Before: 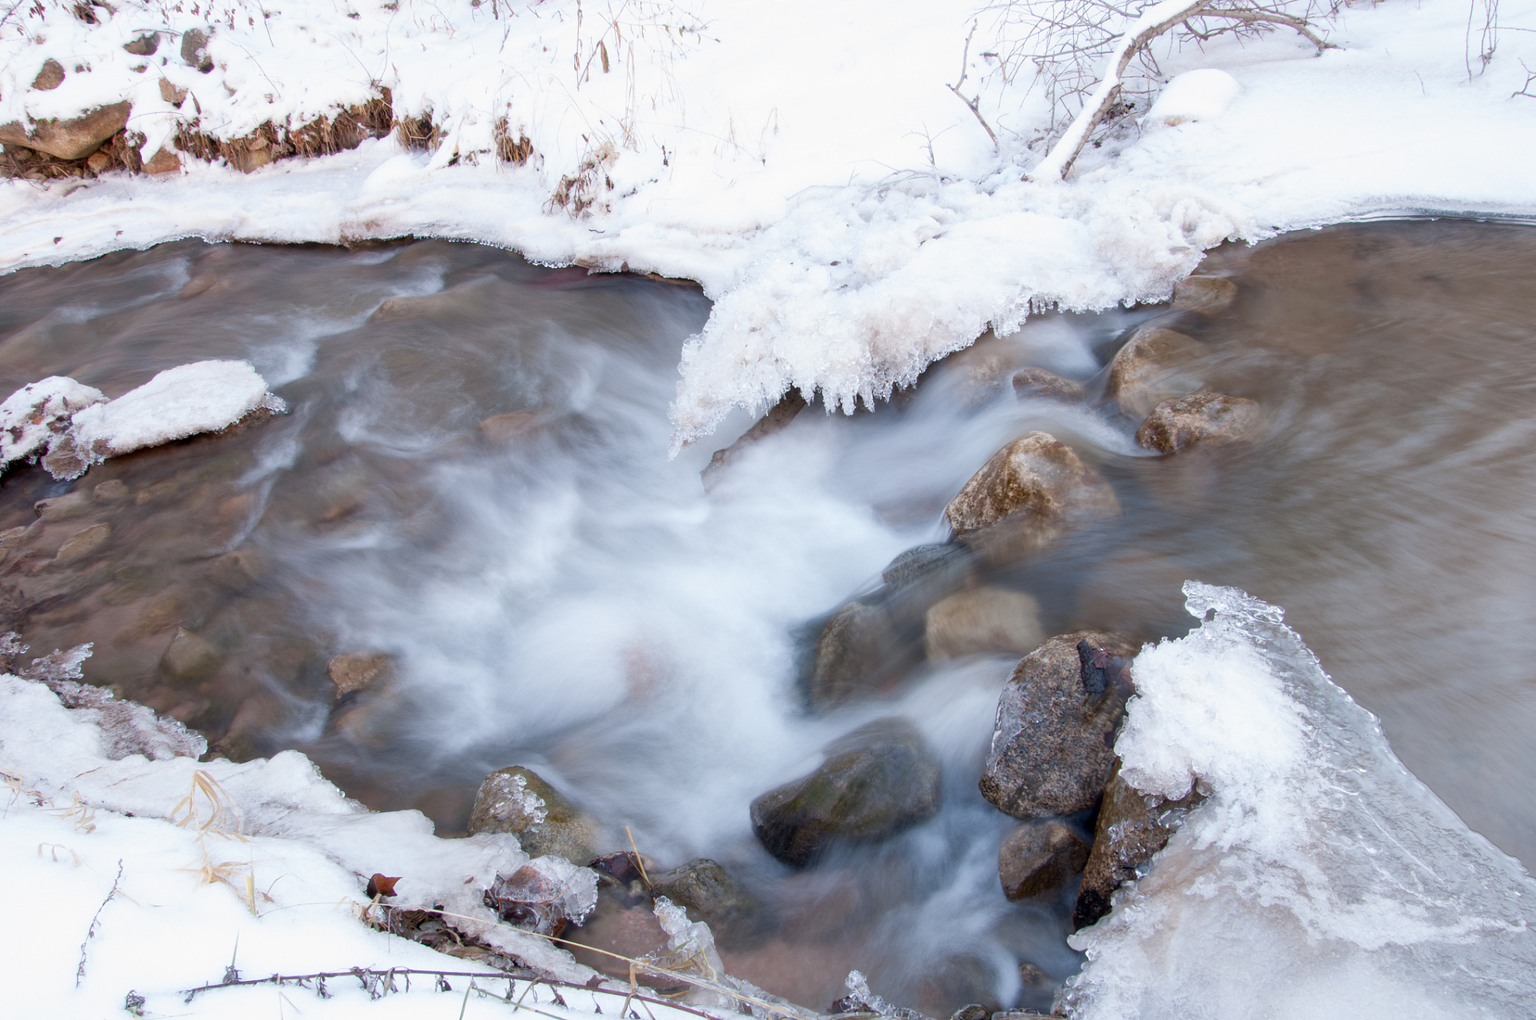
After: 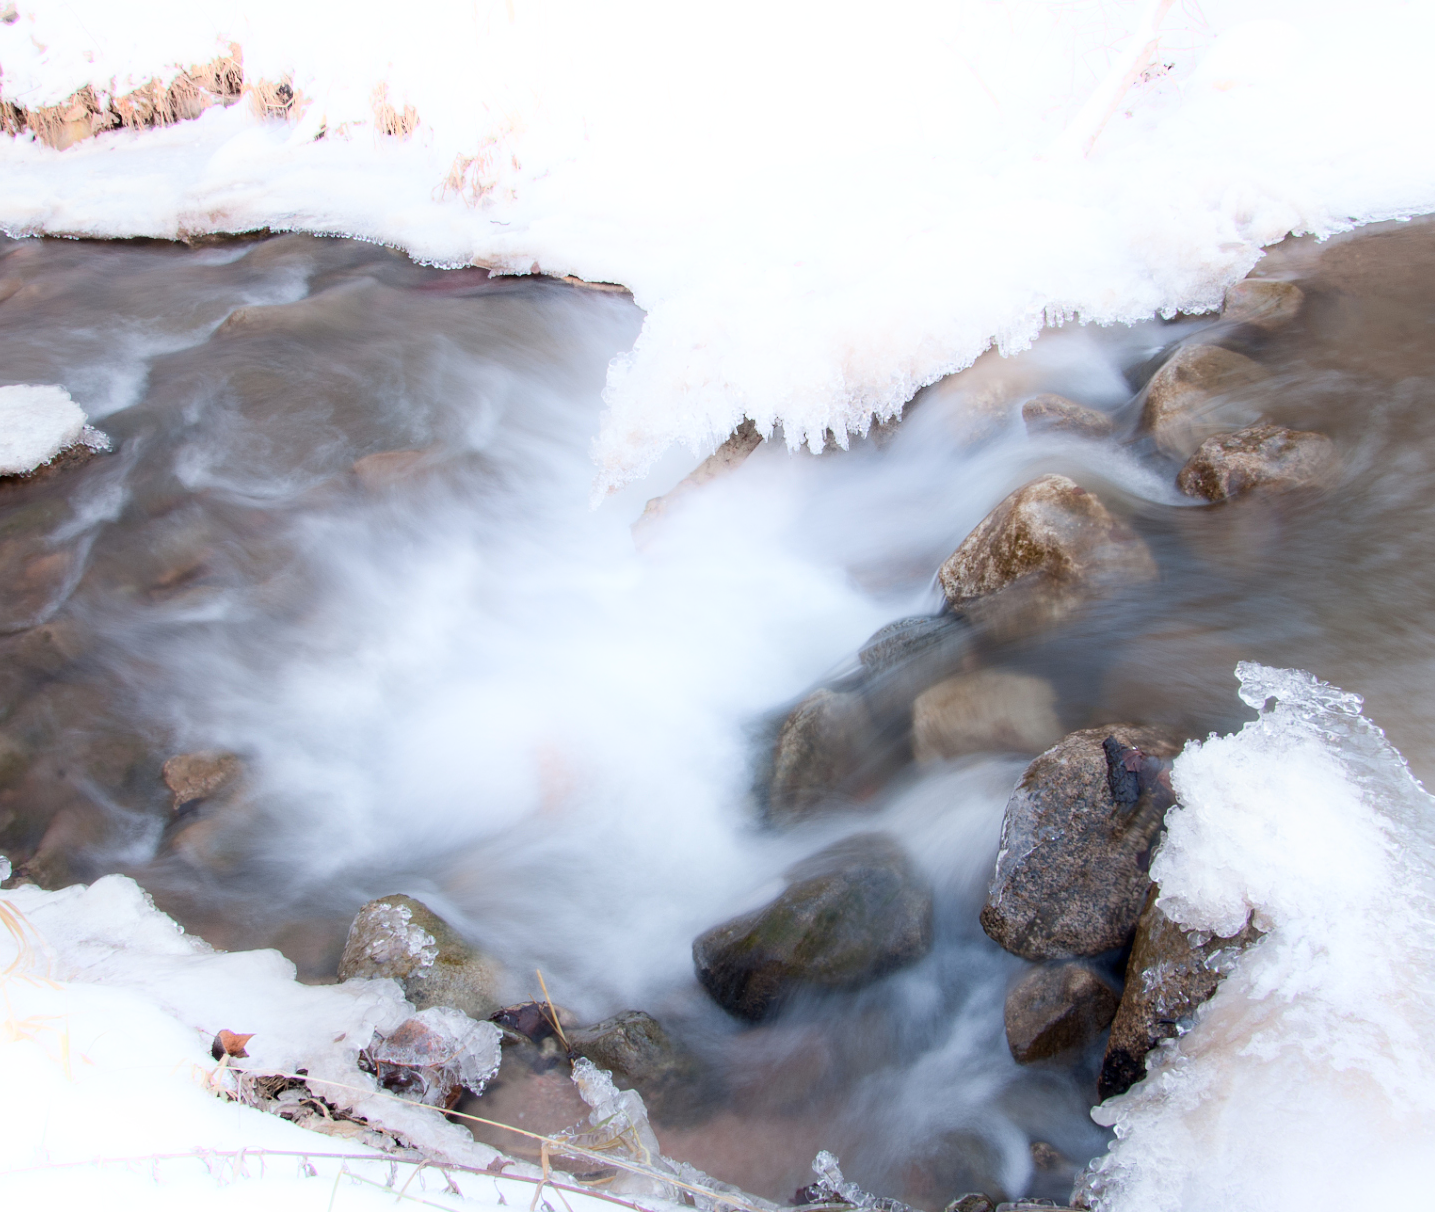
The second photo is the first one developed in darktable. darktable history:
crop and rotate: left 12.927%, top 5.274%, right 12.617%
shadows and highlights: shadows -89.97, highlights 89.99, soften with gaussian
